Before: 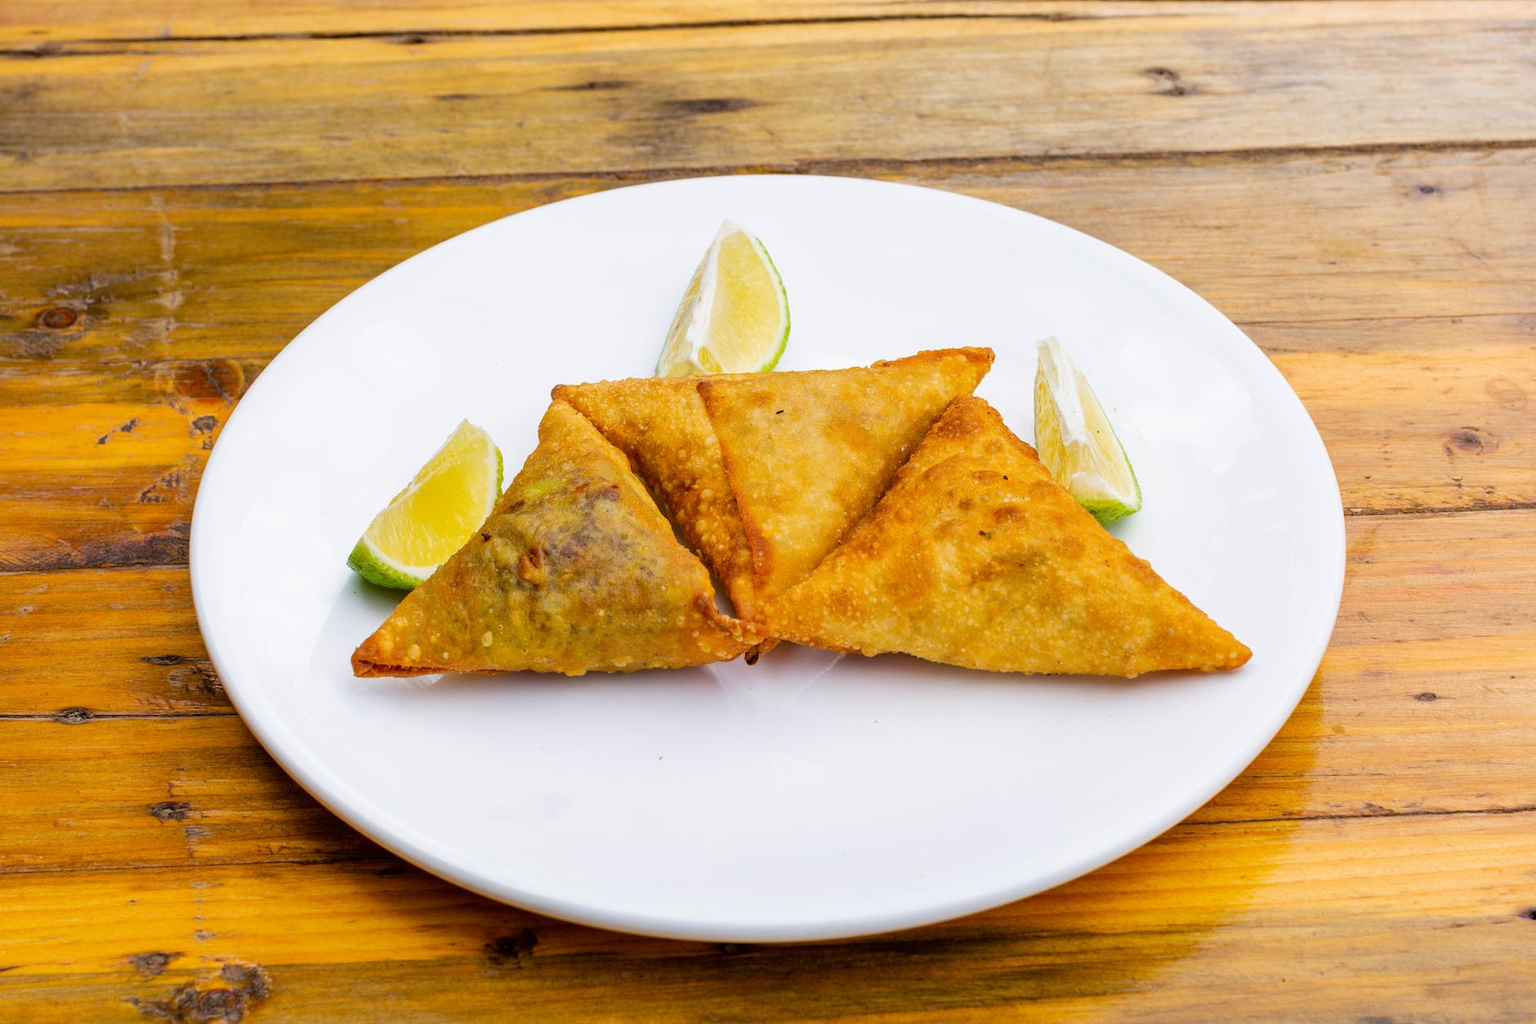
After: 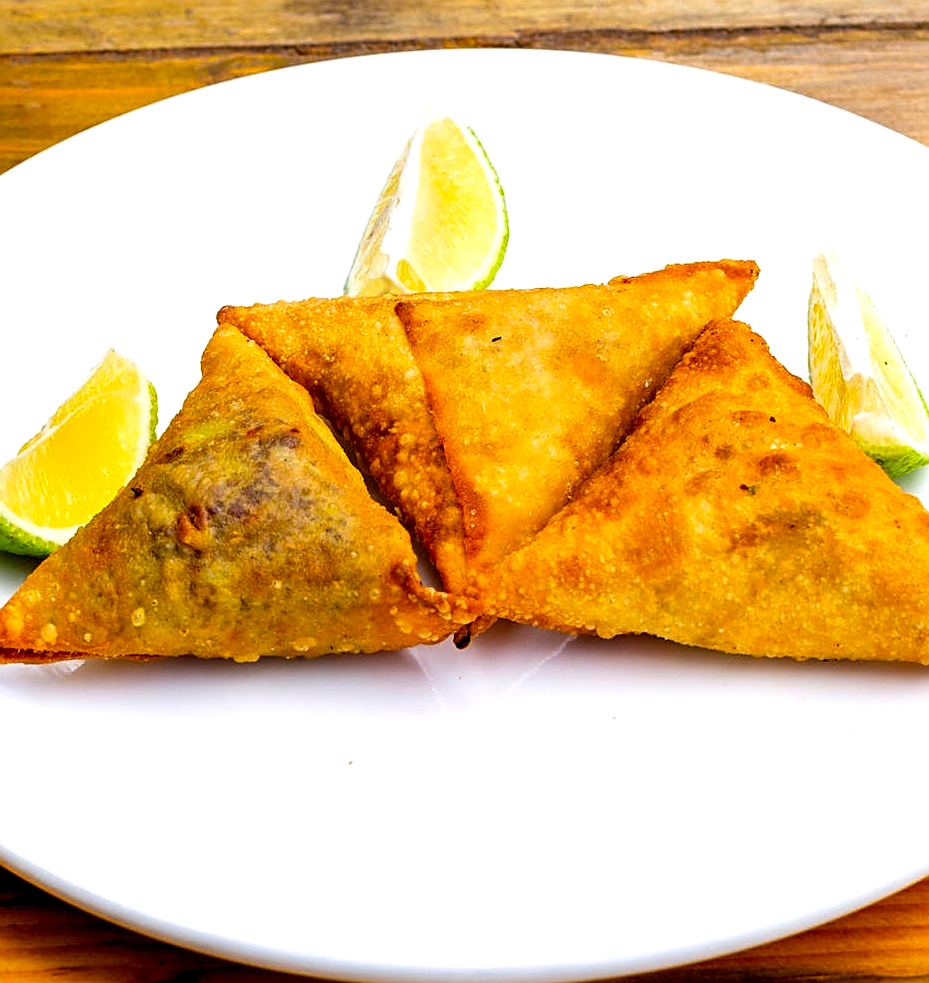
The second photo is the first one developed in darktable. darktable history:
crop and rotate: angle 0.02°, left 24.353%, top 13.219%, right 26.156%, bottom 8.224%
color balance: lift [0.991, 1, 1, 1], gamma [0.996, 1, 1, 1], input saturation 98.52%, contrast 20.34%, output saturation 103.72%
sharpen: on, module defaults
